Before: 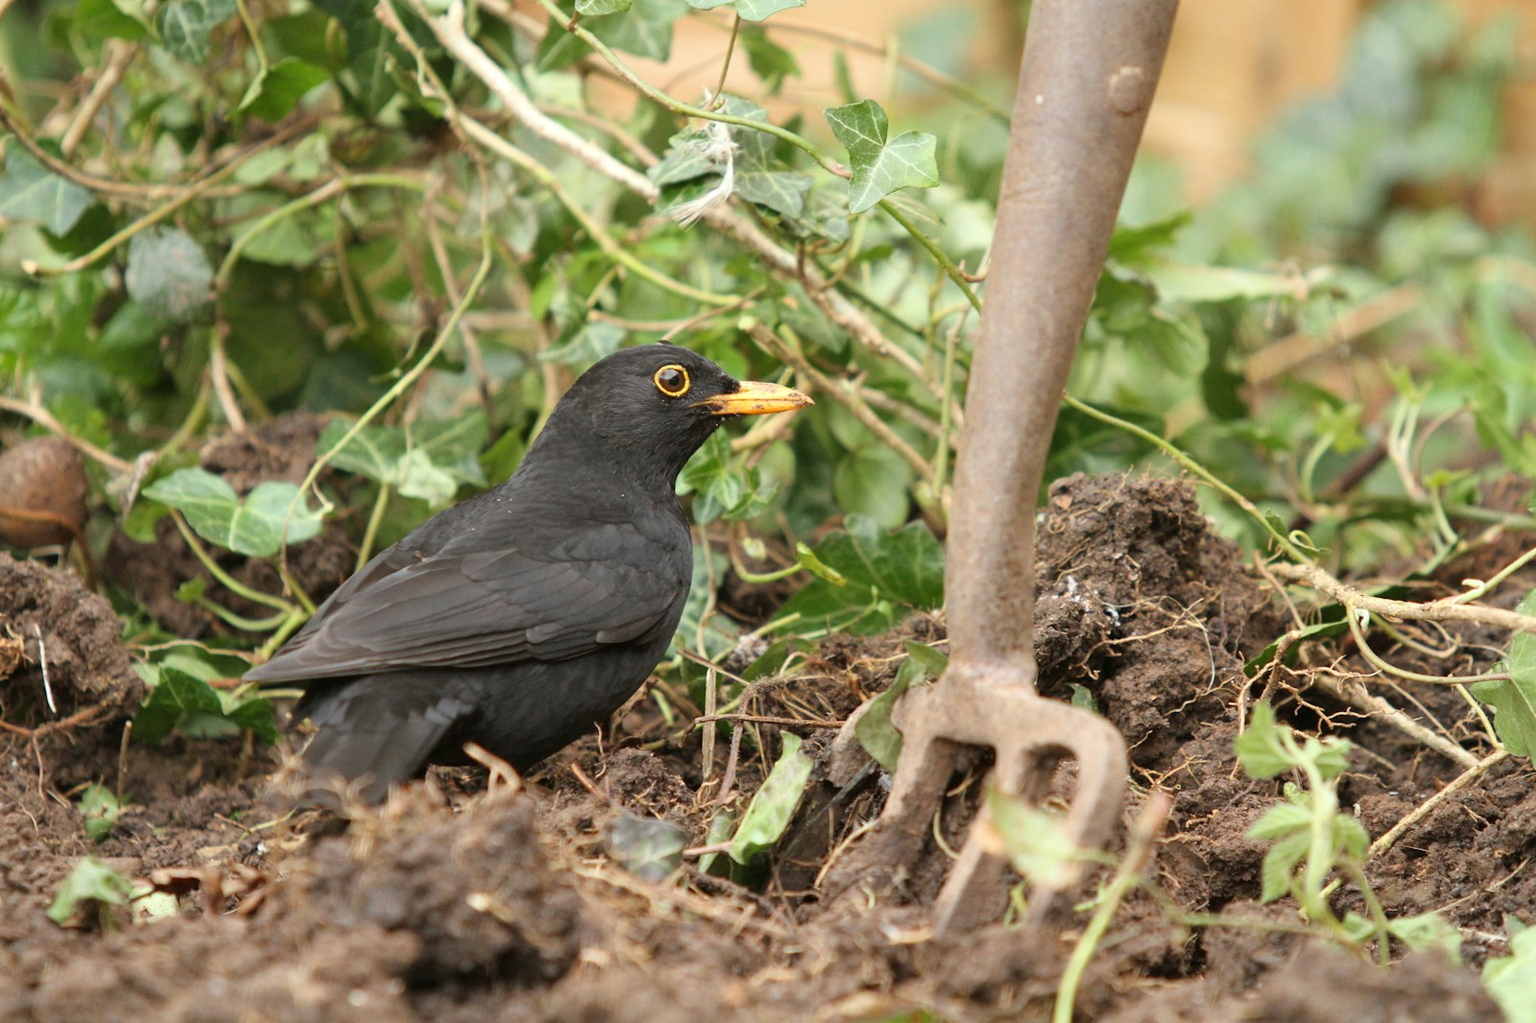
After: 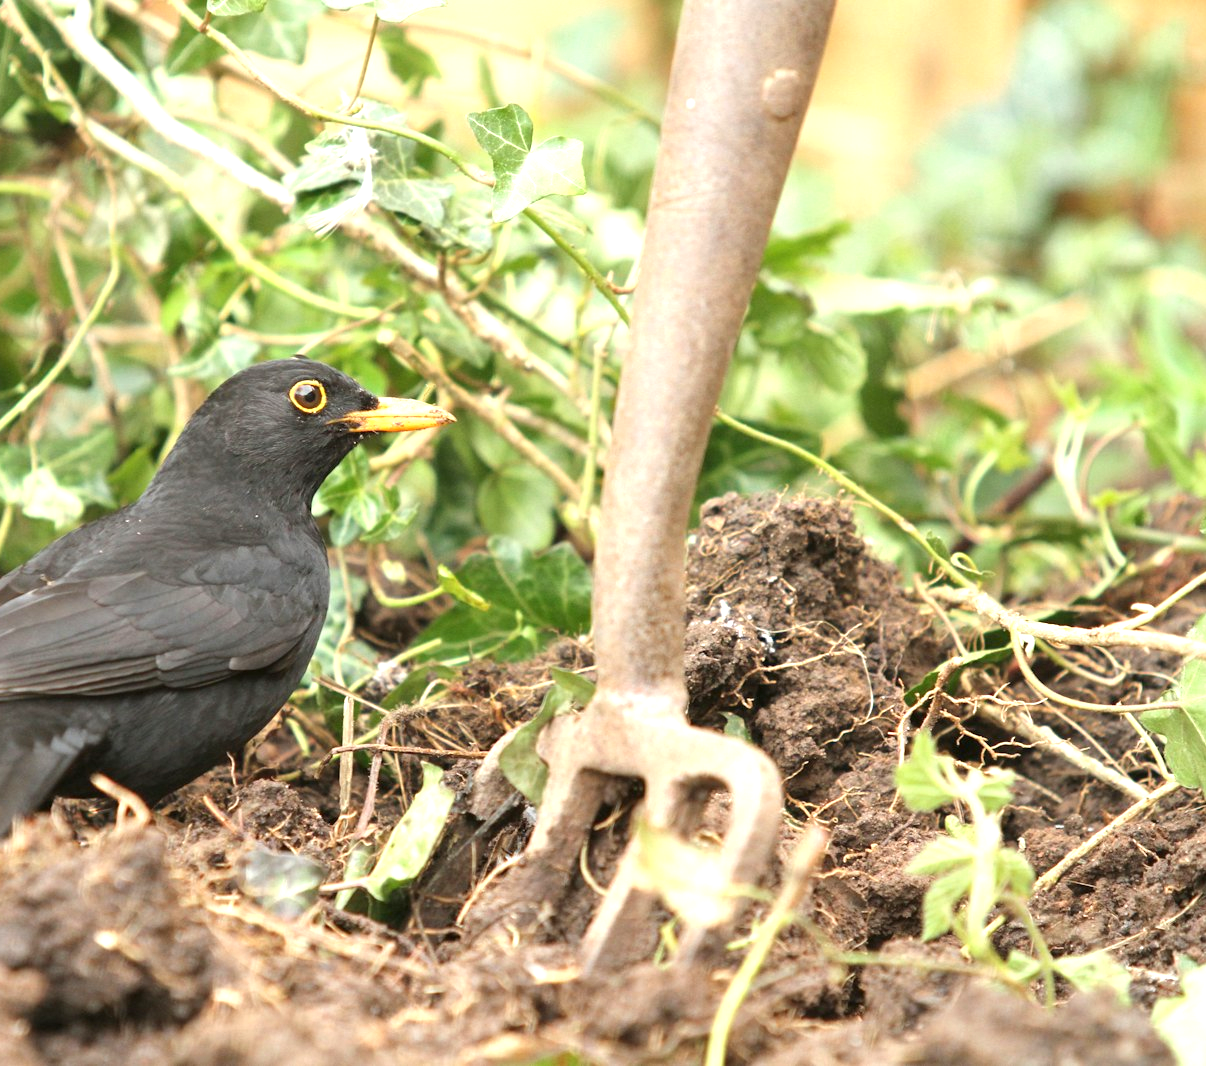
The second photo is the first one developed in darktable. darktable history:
crop and rotate: left 24.6%
exposure: black level correction 0, exposure 0.877 EV, compensate exposure bias true, compensate highlight preservation false
